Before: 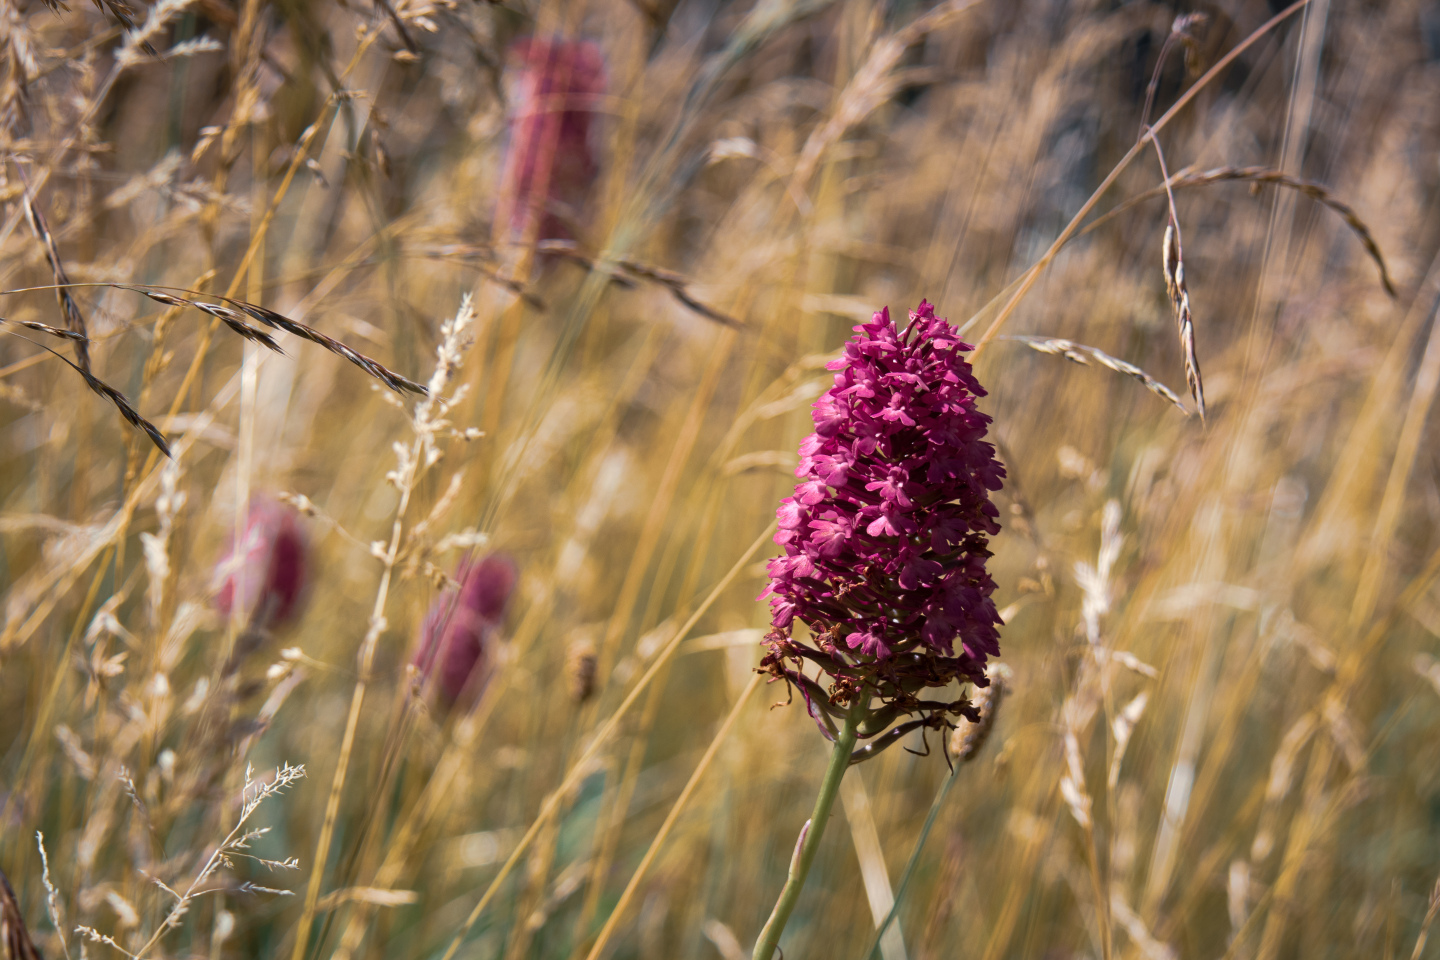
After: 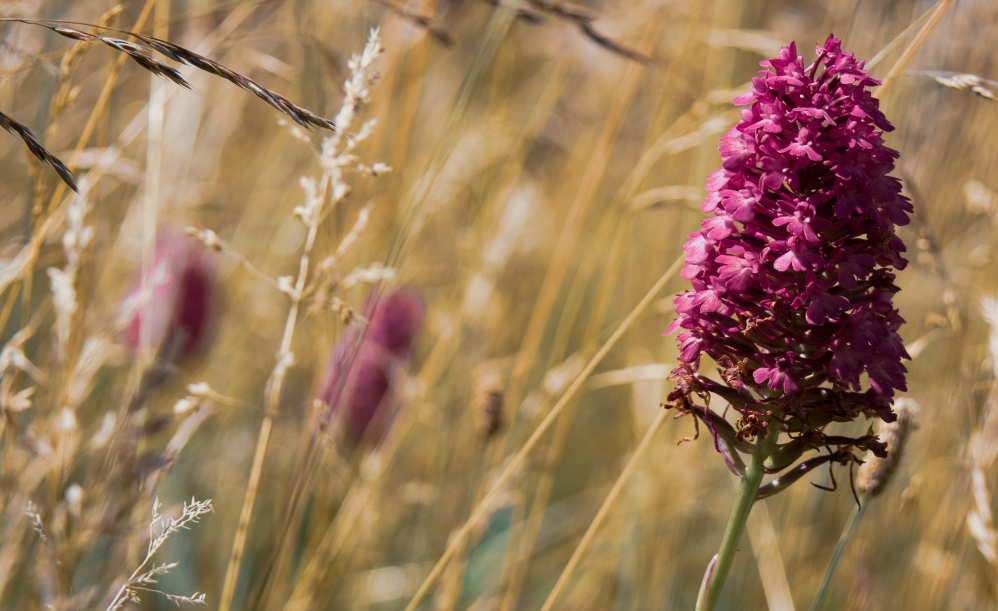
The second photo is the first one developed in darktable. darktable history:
crop: left 6.488%, top 27.668%, right 24.183%, bottom 8.656%
sigmoid: contrast 1.22, skew 0.65
